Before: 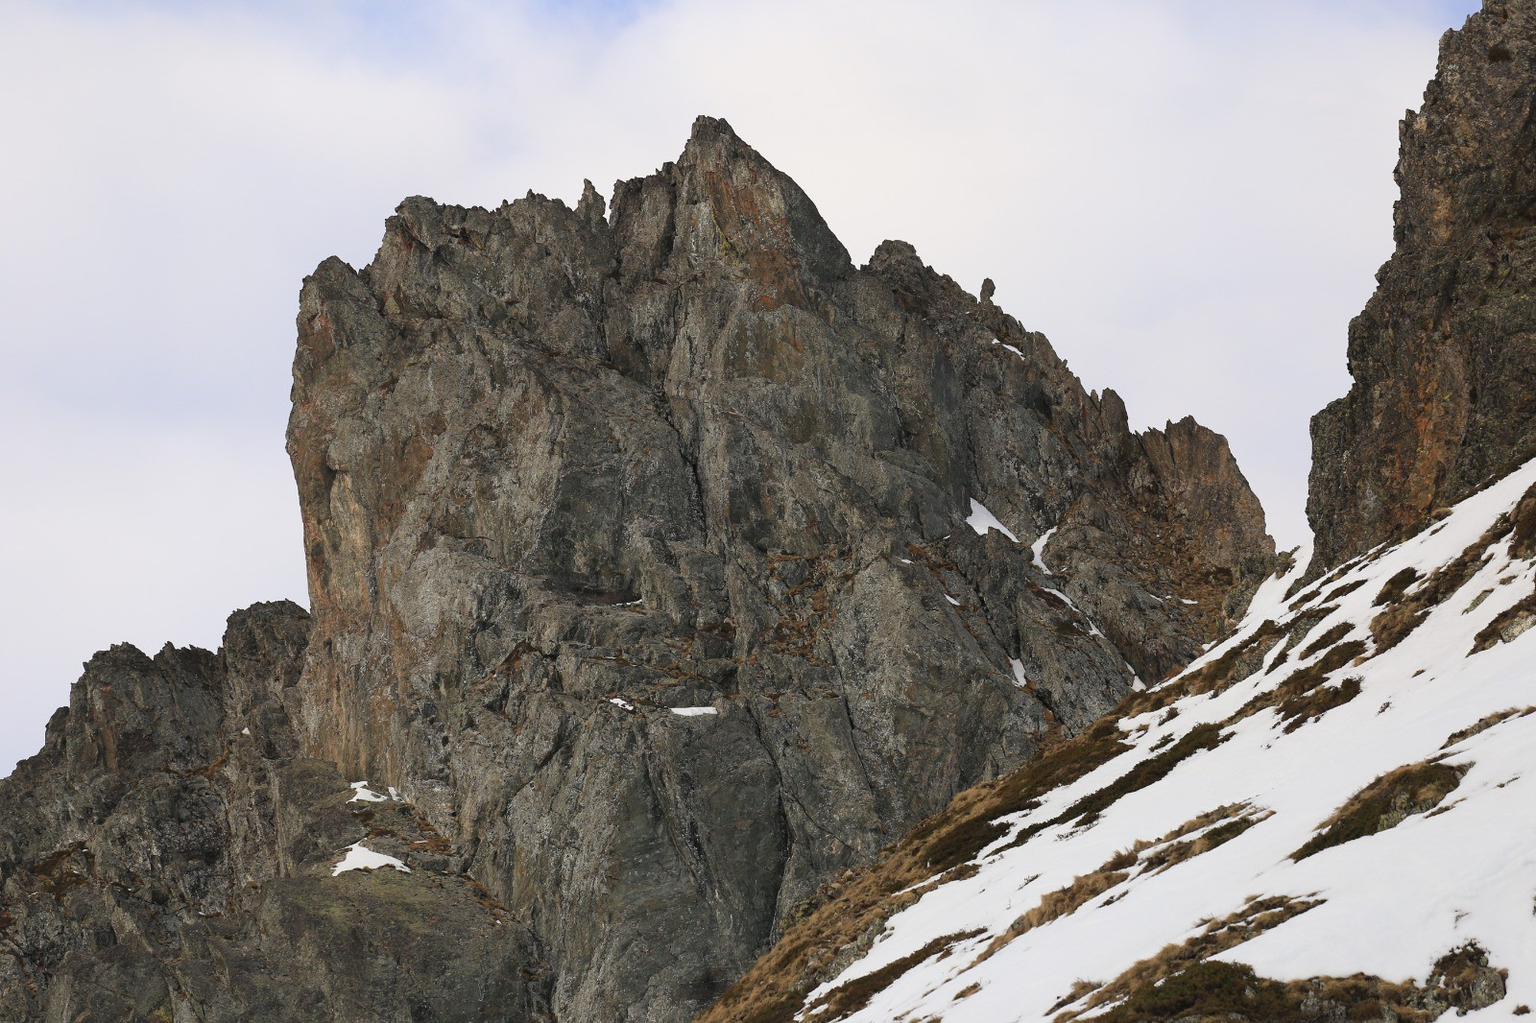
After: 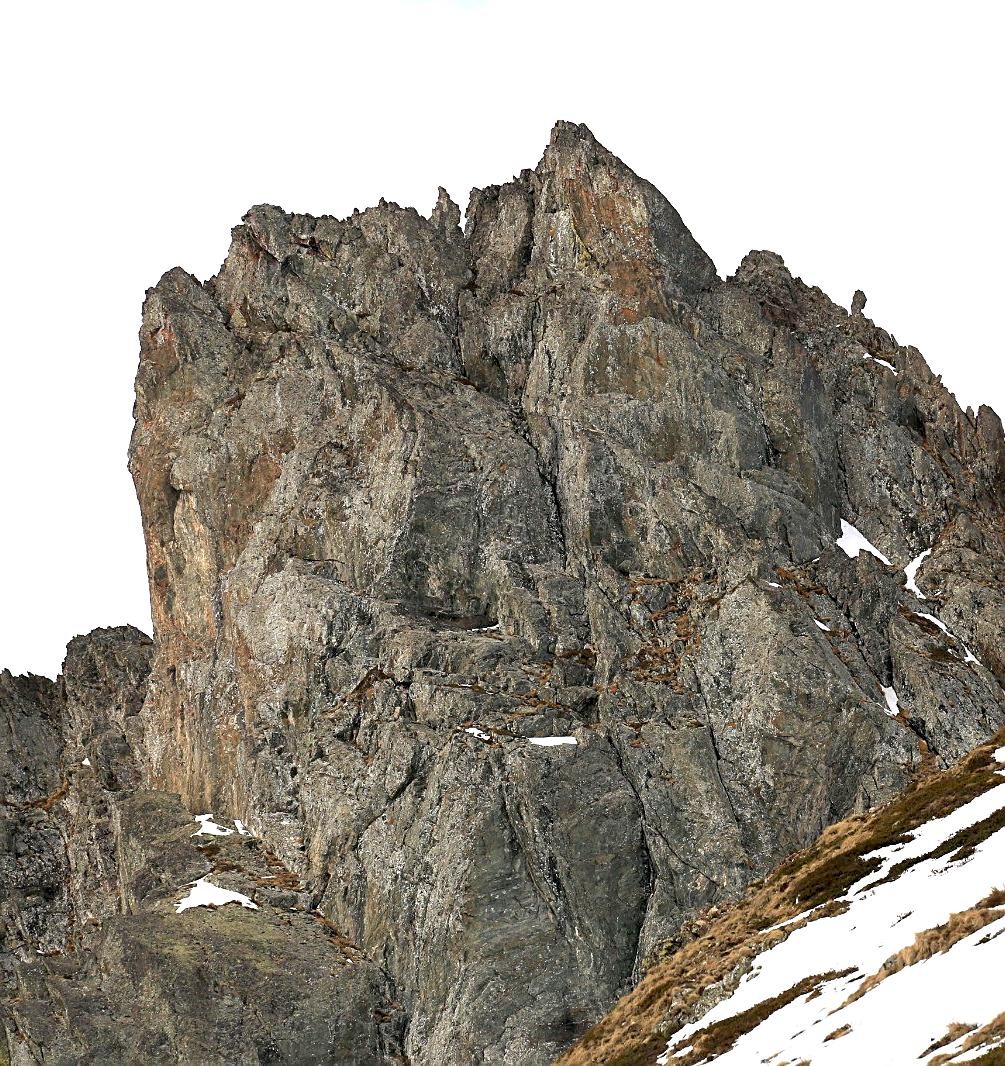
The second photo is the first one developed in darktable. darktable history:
sharpen: on, module defaults
crop: left 10.644%, right 26.528%
exposure: black level correction 0.008, exposure 0.979 EV, compensate highlight preservation false
